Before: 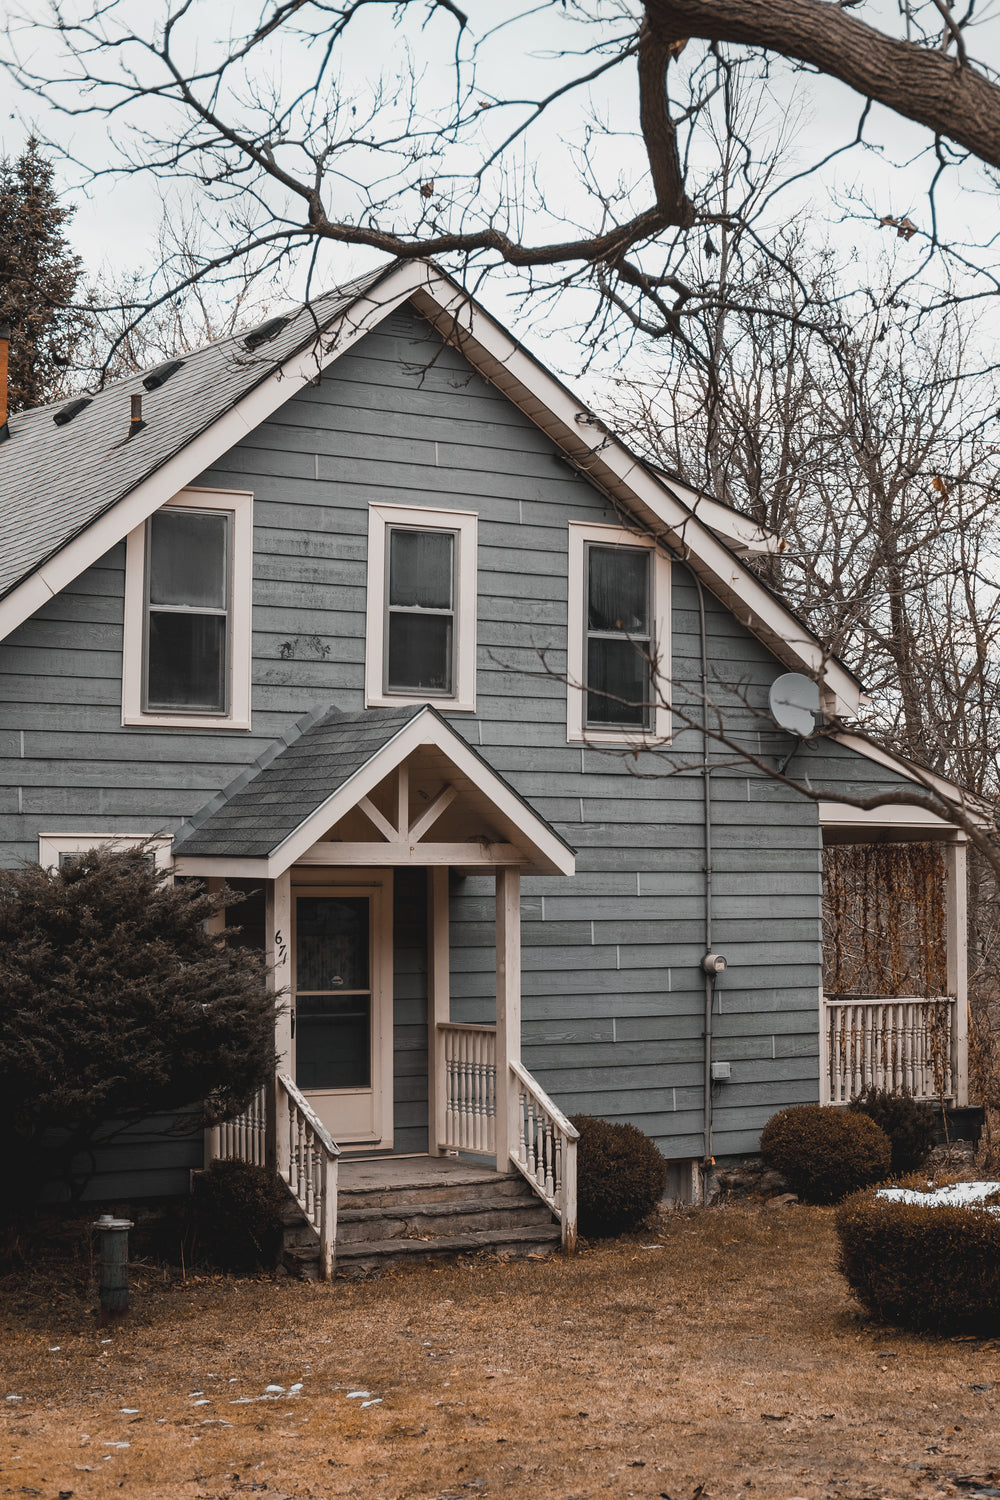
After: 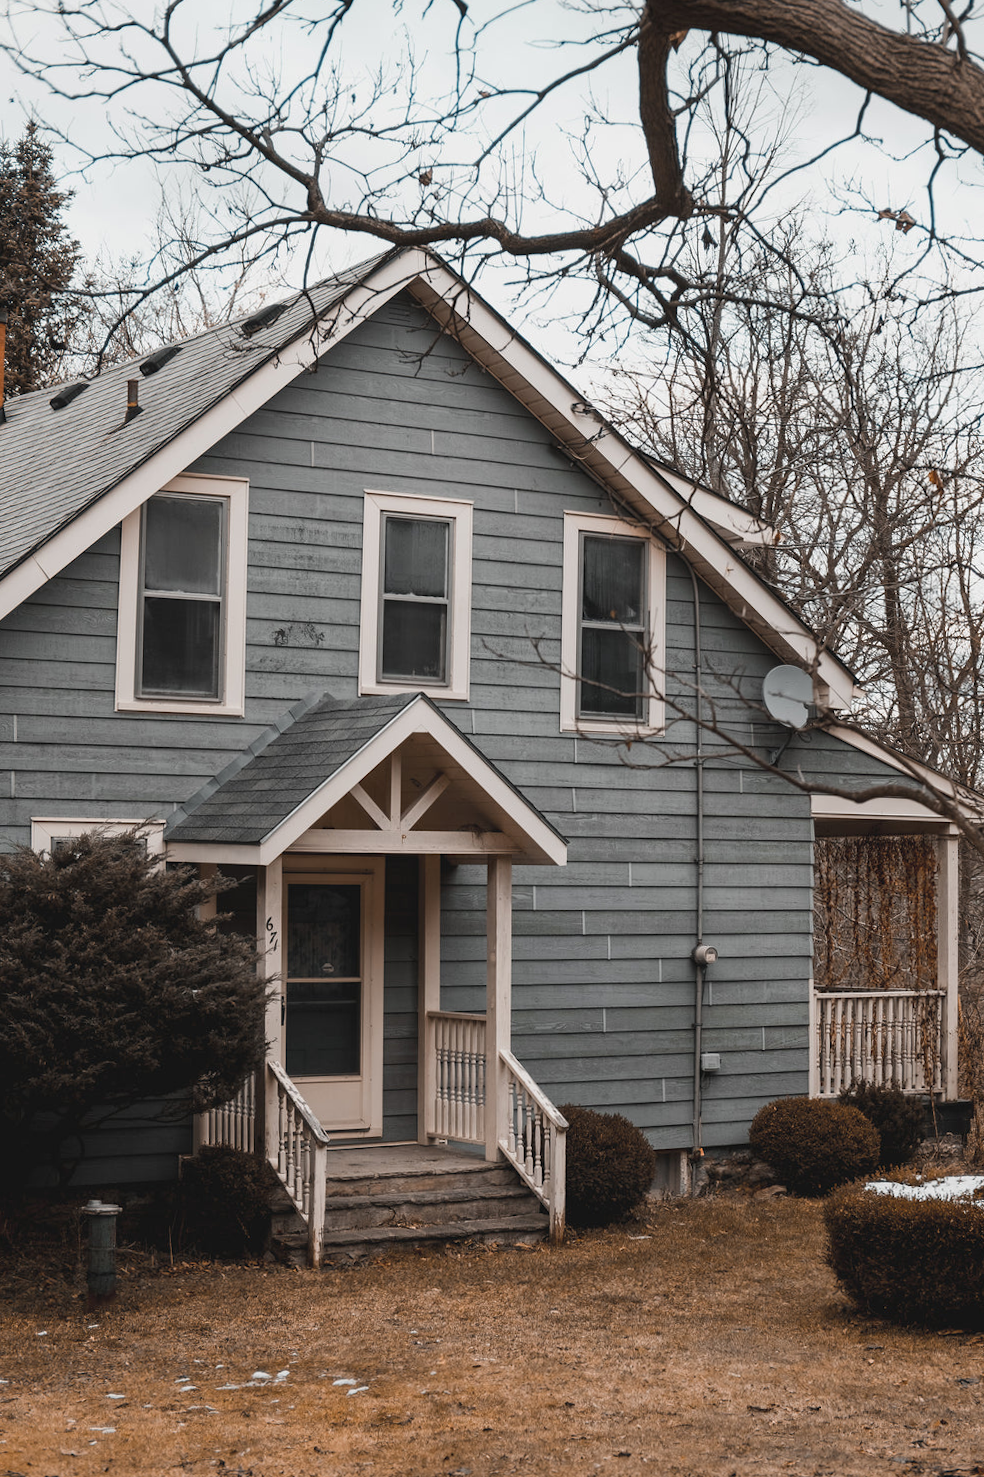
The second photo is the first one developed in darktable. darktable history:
crop and rotate: angle -0.584°
